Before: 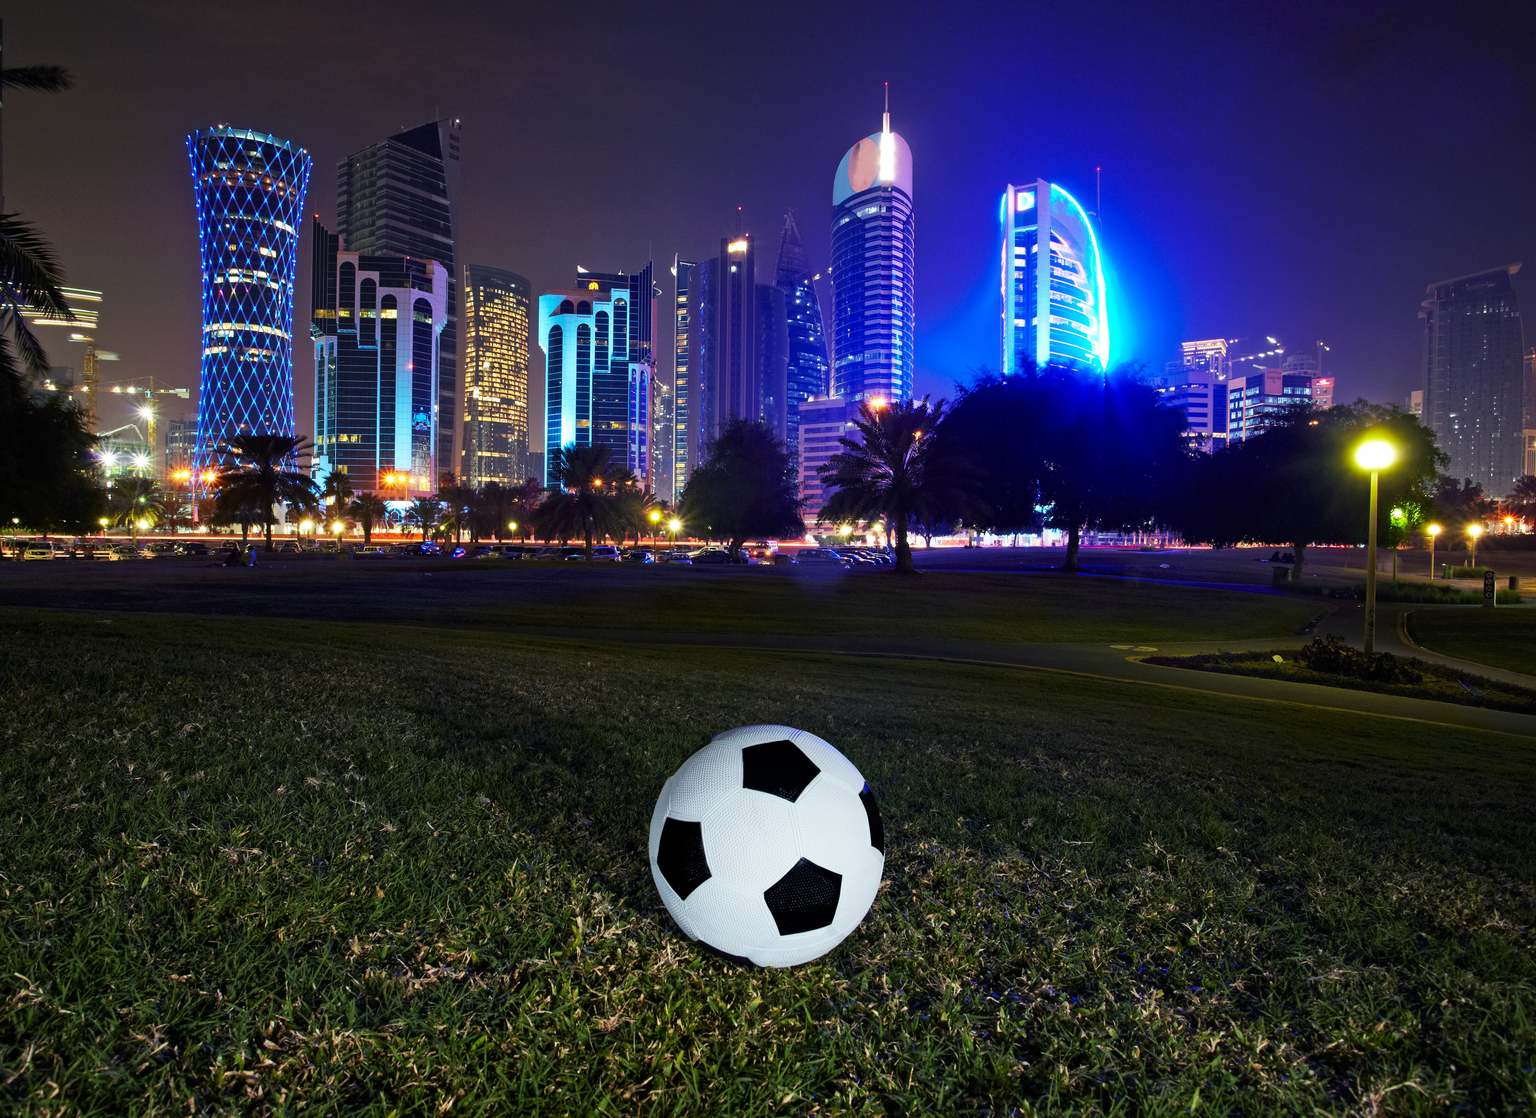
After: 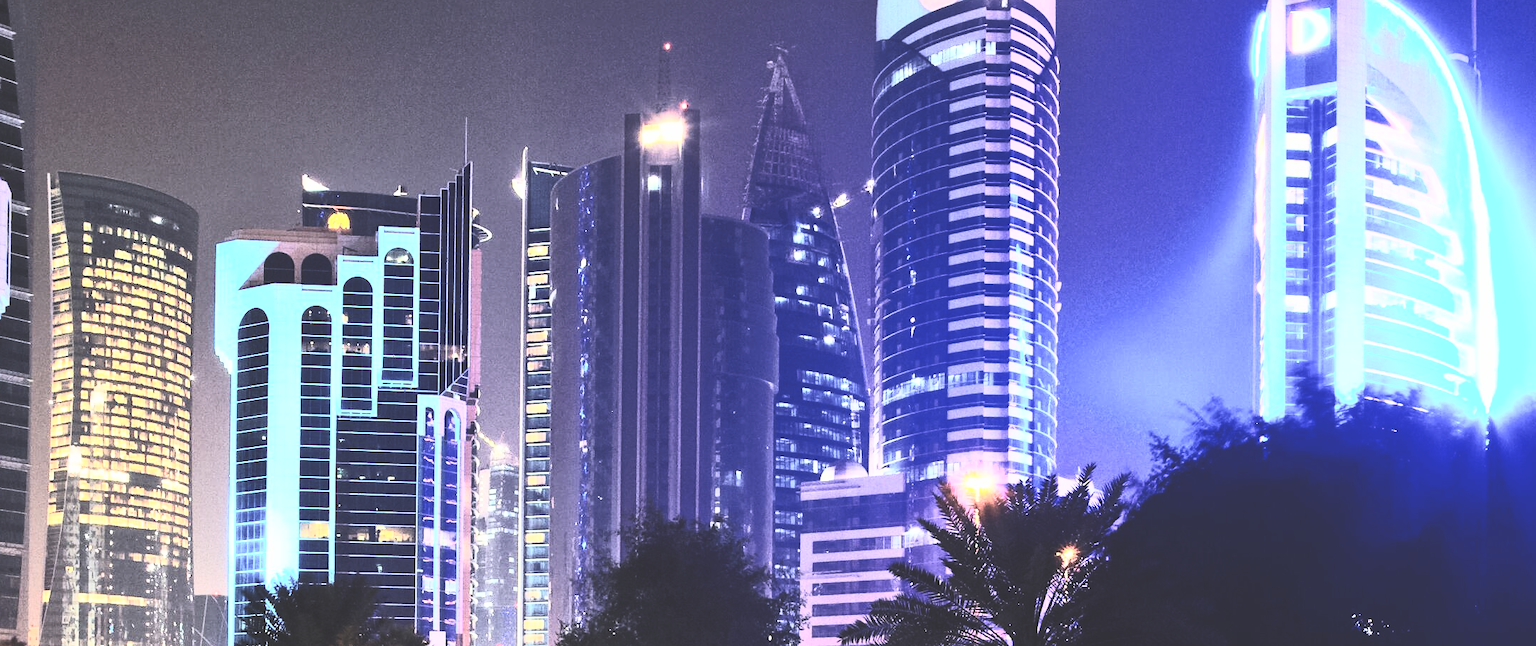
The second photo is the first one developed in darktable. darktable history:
contrast brightness saturation: contrast 0.934, brightness 0.197
crop: left 28.854%, top 16.819%, right 26.656%, bottom 57.476%
exposure: black level correction -0.072, exposure 0.5 EV, compensate highlight preservation false
filmic rgb: black relative exposure -7.94 EV, white relative exposure 4.07 EV, threshold 5.95 EV, hardness 4.07, latitude 51.76%, contrast 1.01, shadows ↔ highlights balance 5.93%, enable highlight reconstruction true
